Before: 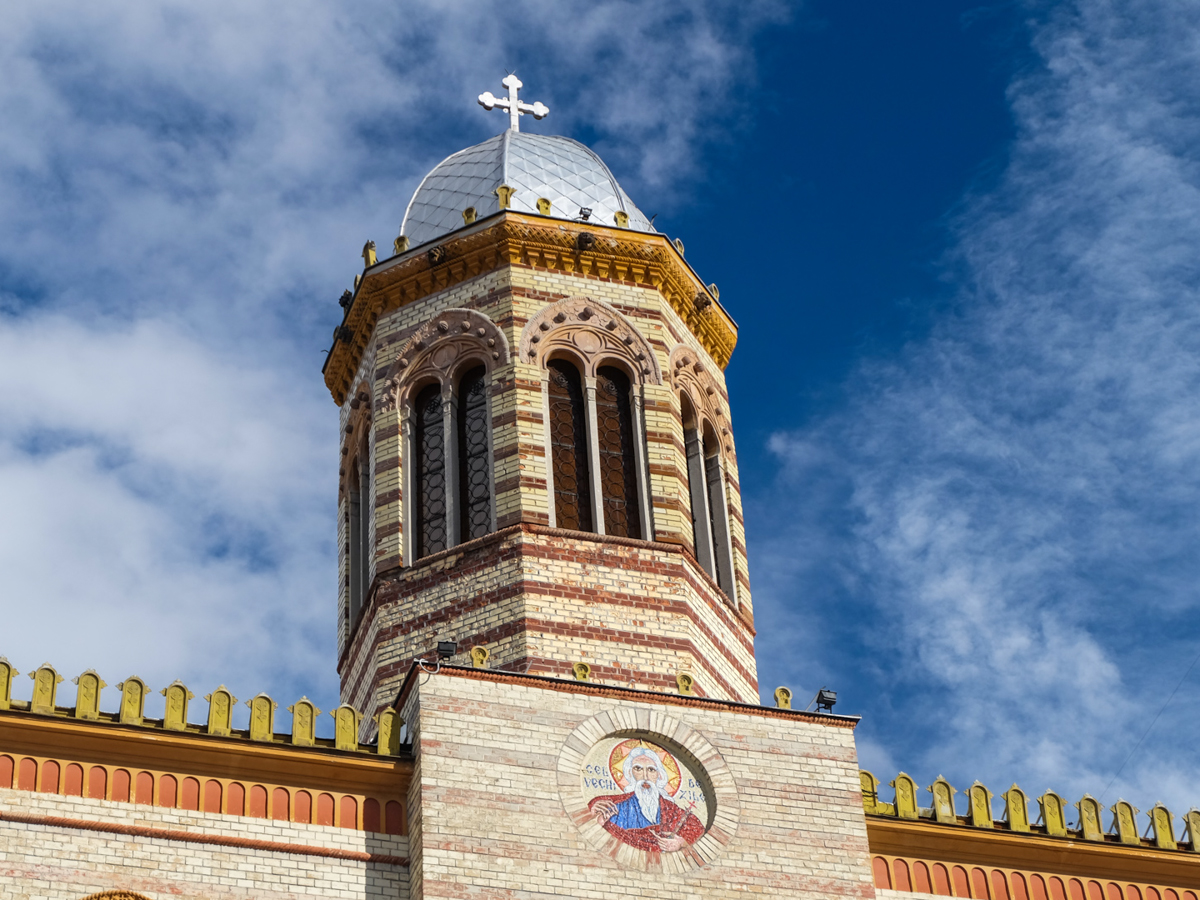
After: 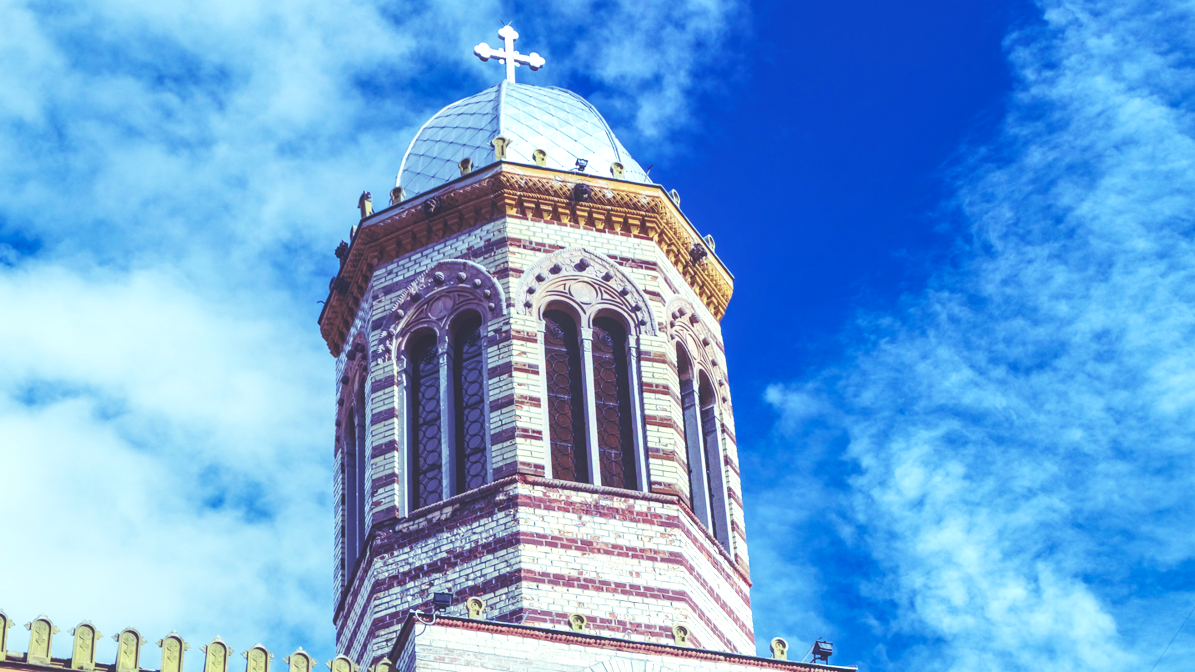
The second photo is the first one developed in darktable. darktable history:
rgb curve: curves: ch0 [(0, 0.186) (0.314, 0.284) (0.576, 0.466) (0.805, 0.691) (0.936, 0.886)]; ch1 [(0, 0.186) (0.314, 0.284) (0.581, 0.534) (0.771, 0.746) (0.936, 0.958)]; ch2 [(0, 0.216) (0.275, 0.39) (1, 1)], mode RGB, independent channels, compensate middle gray true, preserve colors none
base curve: curves: ch0 [(0, 0.003) (0.001, 0.002) (0.006, 0.004) (0.02, 0.022) (0.048, 0.086) (0.094, 0.234) (0.162, 0.431) (0.258, 0.629) (0.385, 0.8) (0.548, 0.918) (0.751, 0.988) (1, 1)], preserve colors none
crop: left 0.387%, top 5.469%, bottom 19.809%
local contrast: on, module defaults
